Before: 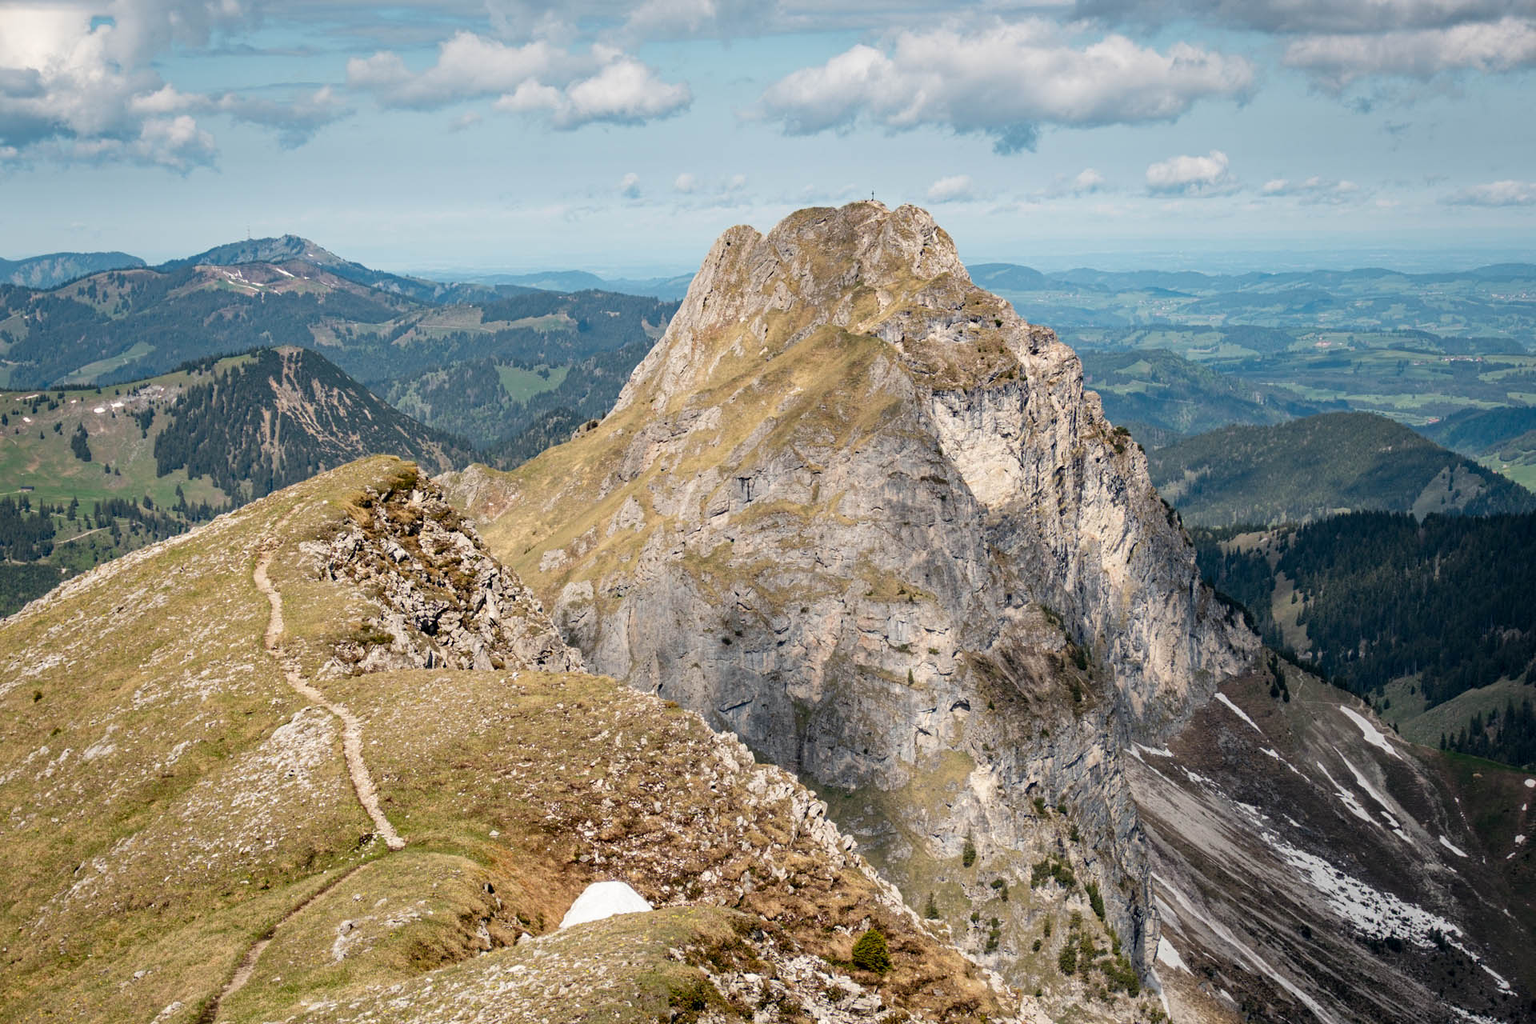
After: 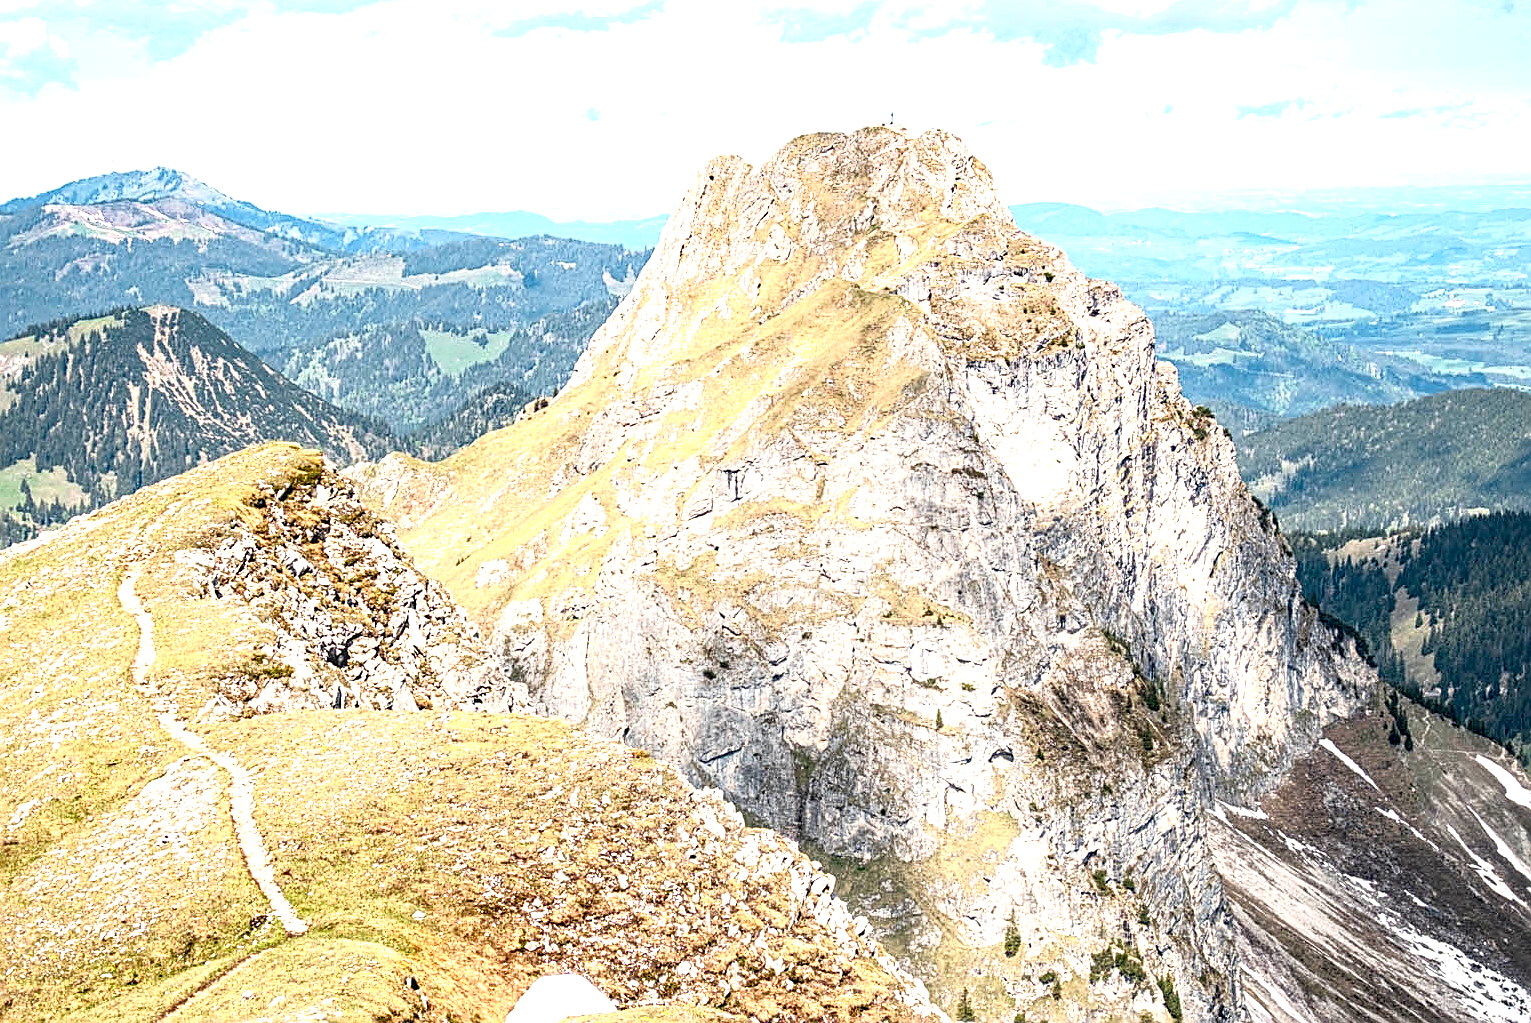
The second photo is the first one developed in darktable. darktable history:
crop and rotate: left 10.397%, top 9.977%, right 9.855%, bottom 10.064%
contrast equalizer: octaves 7, y [[0.5, 0.5, 0.478, 0.5, 0.5, 0.5], [0.5 ×6], [0.5 ×6], [0 ×6], [0 ×6]]
exposure: black level correction 0.002, exposure 1.319 EV, compensate highlight preservation false
local contrast: on, module defaults
shadows and highlights: shadows -1.69, highlights 41.4
sharpen: amount 0.746
